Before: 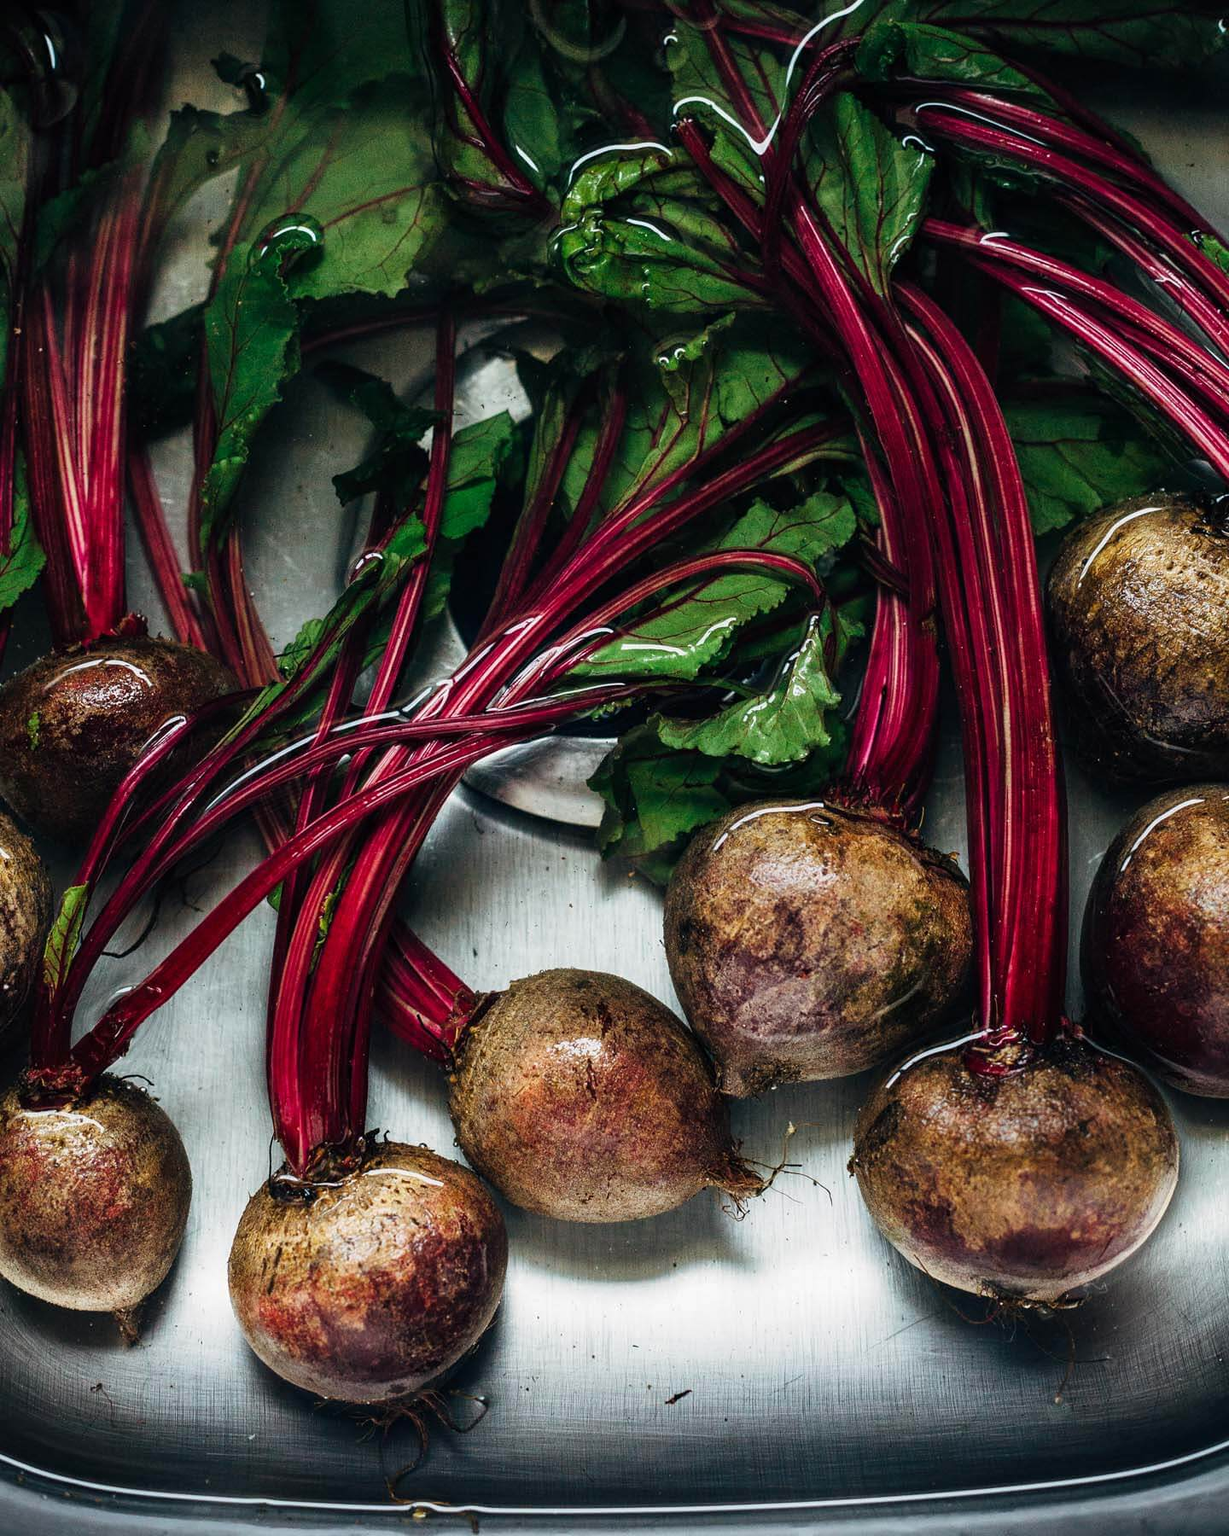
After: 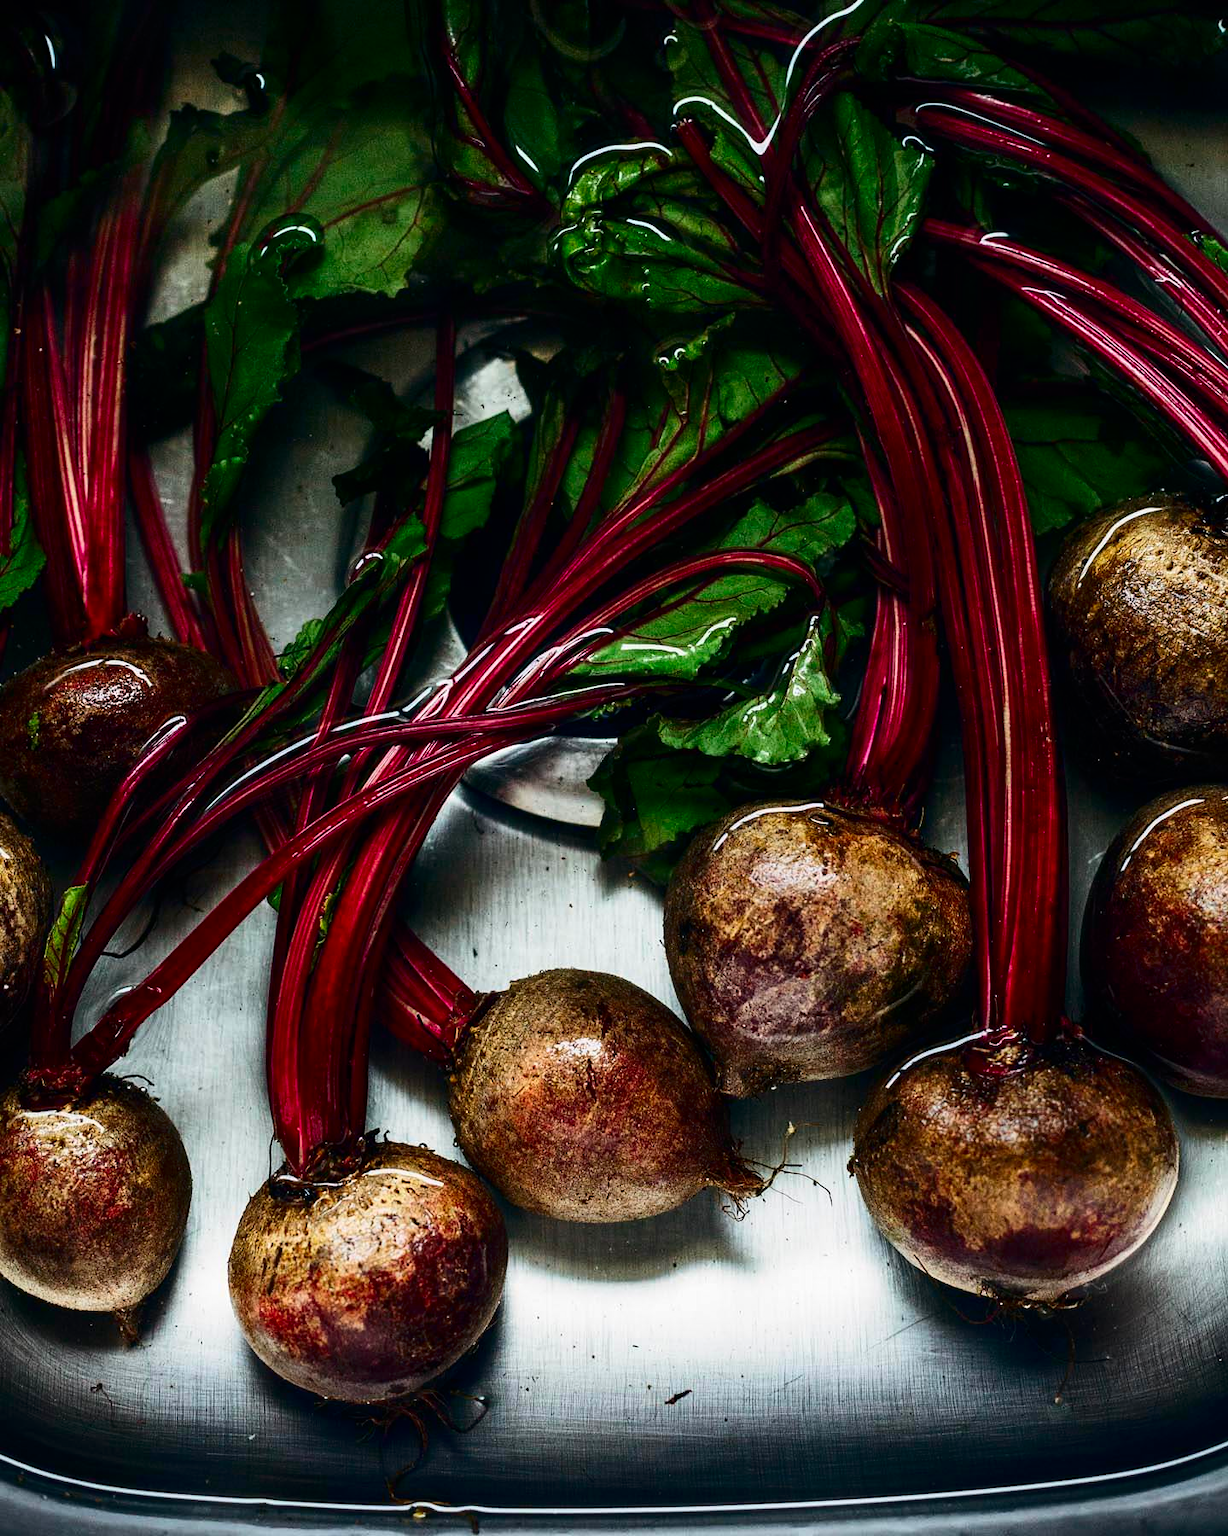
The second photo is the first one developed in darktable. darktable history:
contrast brightness saturation: contrast 0.212, brightness -0.11, saturation 0.214
